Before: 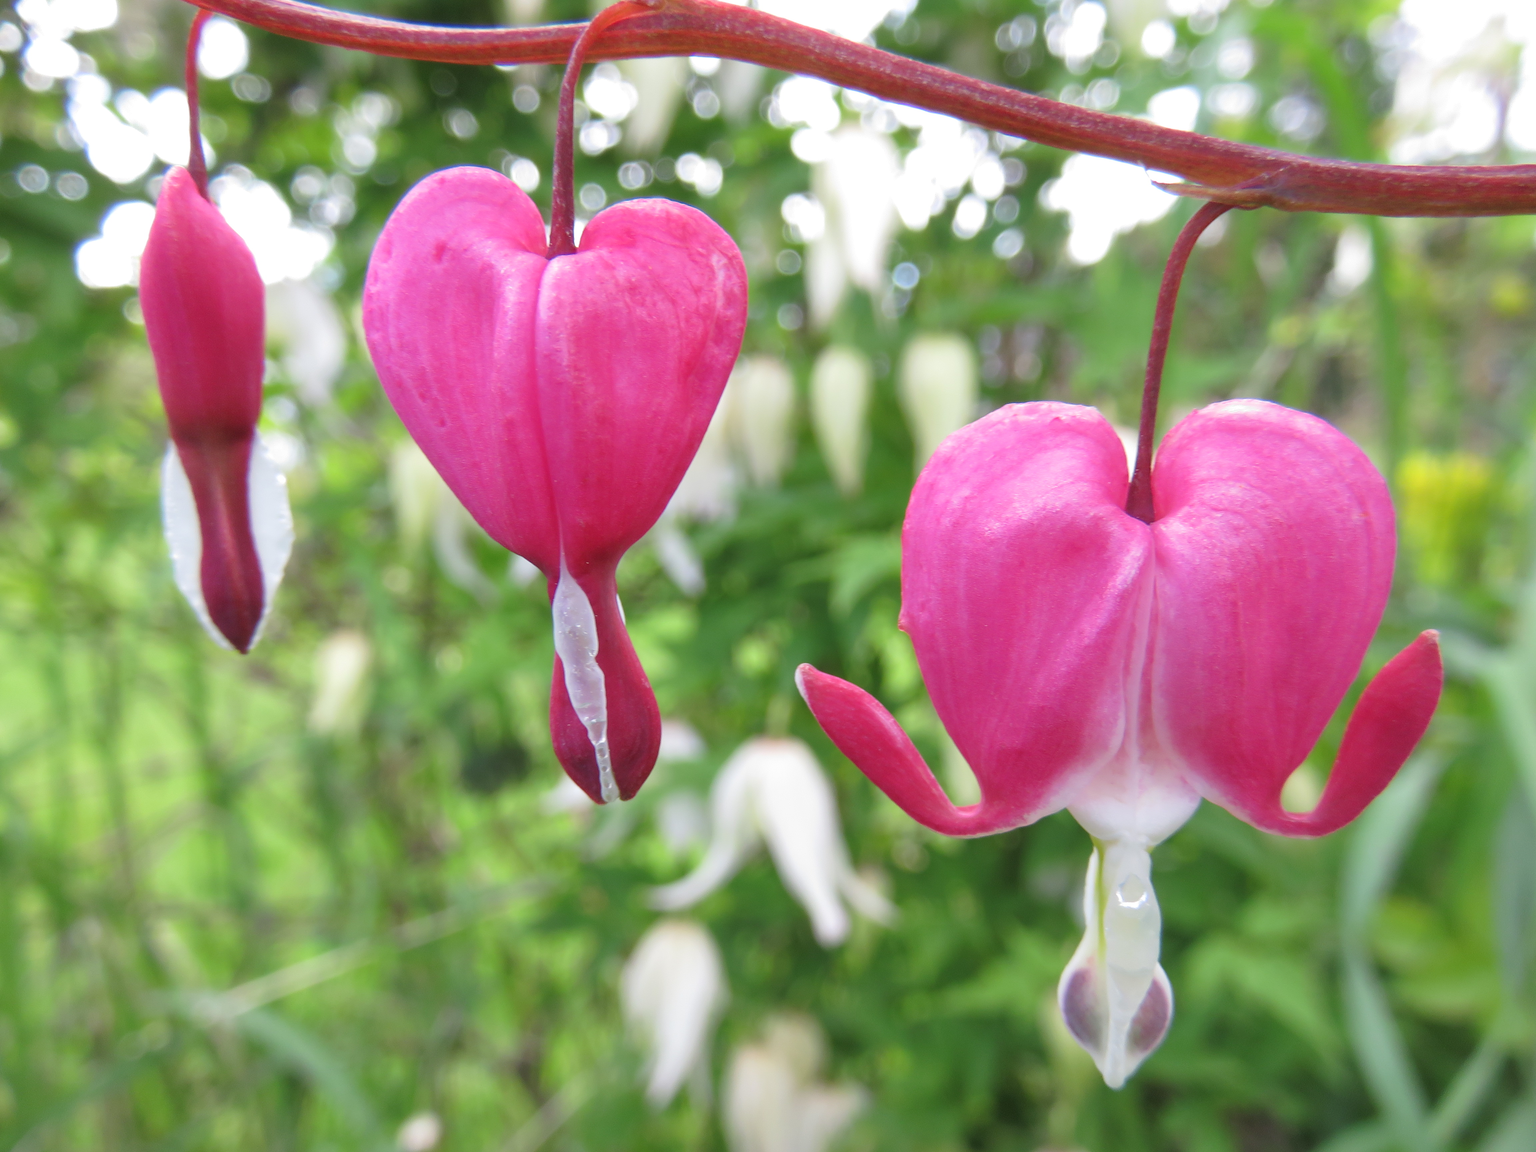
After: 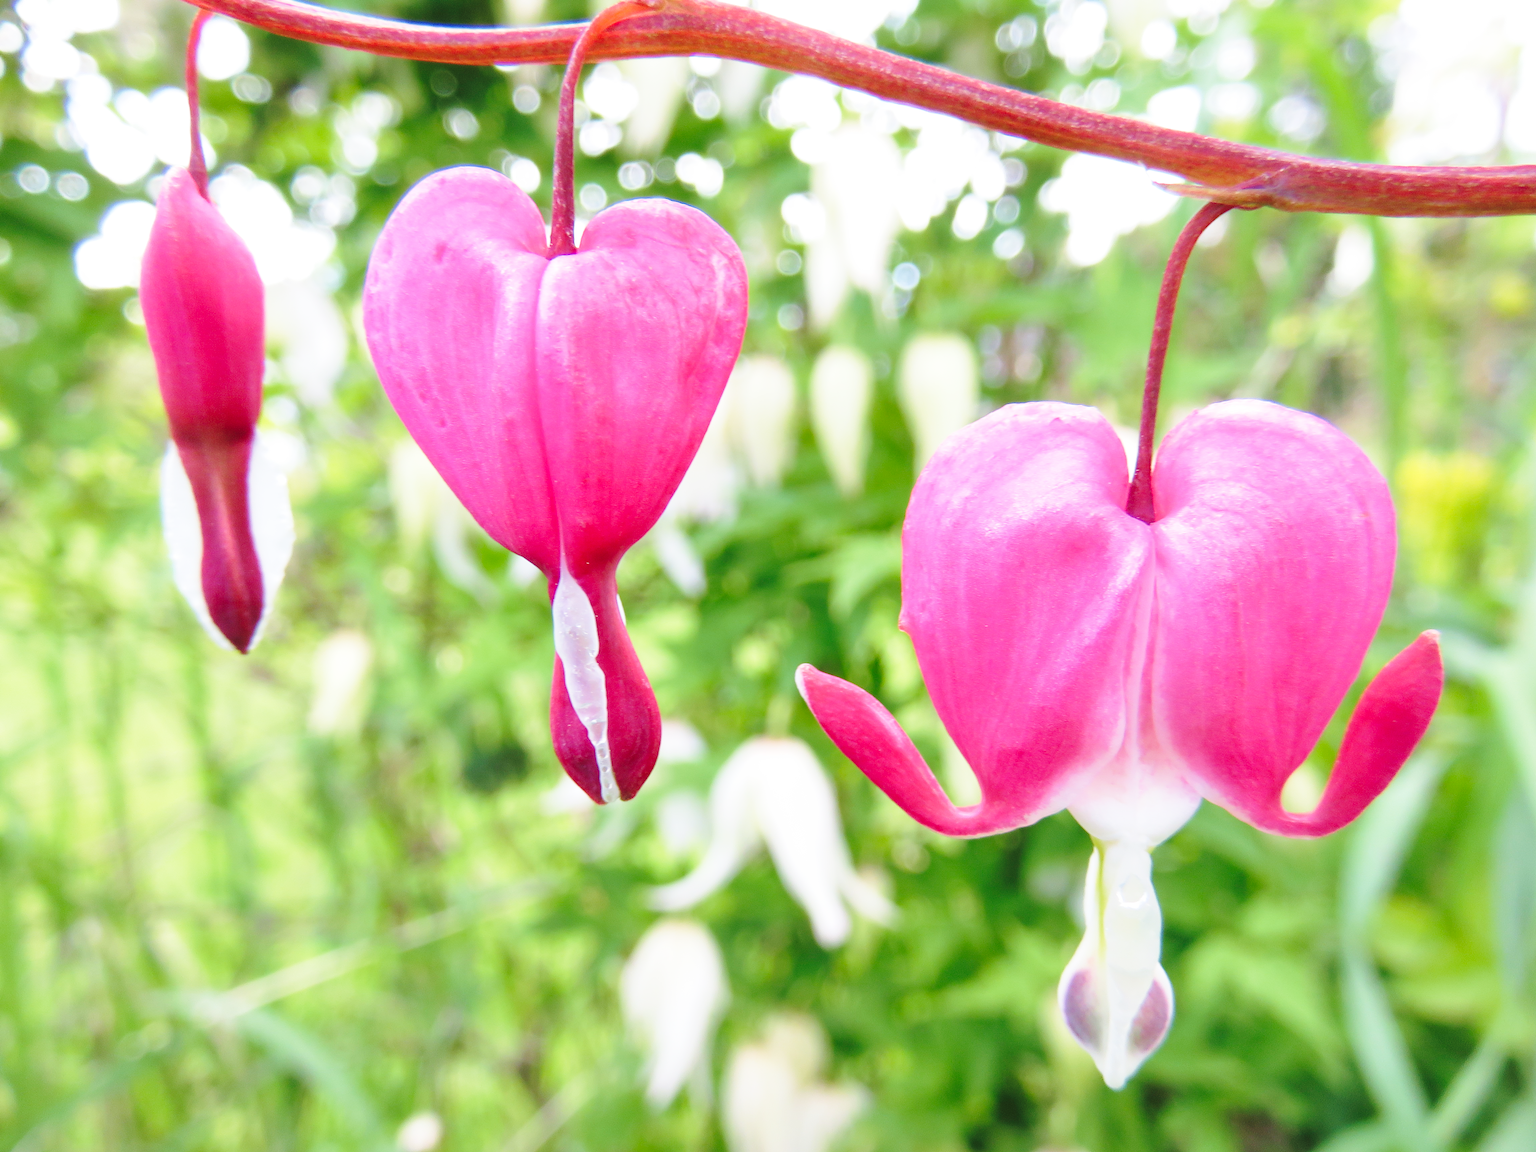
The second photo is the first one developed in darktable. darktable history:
base curve: curves: ch0 [(0, 0) (0.032, 0.037) (0.105, 0.228) (0.435, 0.76) (0.856, 0.983) (1, 1)], preserve colors none
velvia: on, module defaults
